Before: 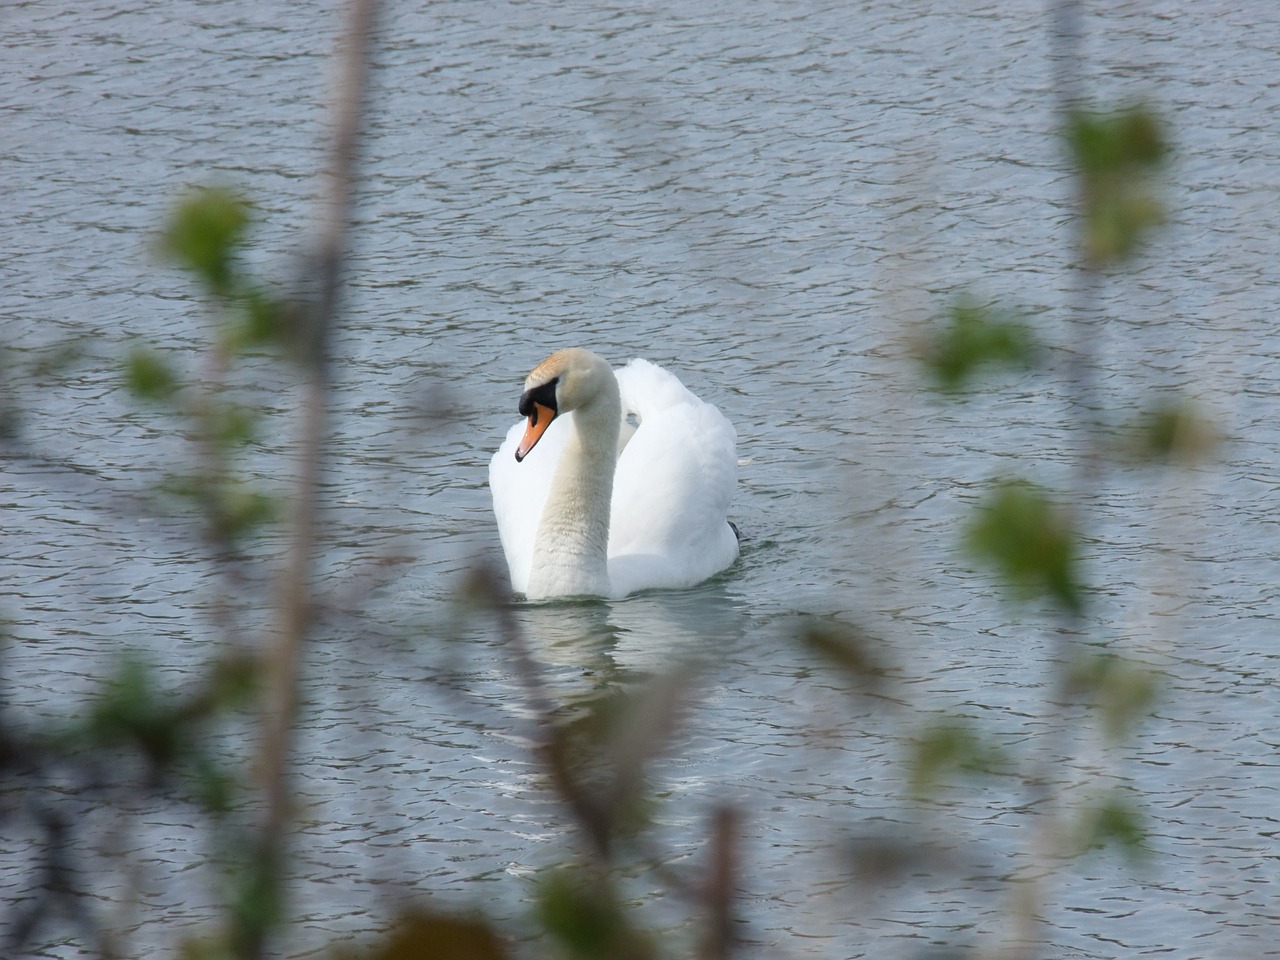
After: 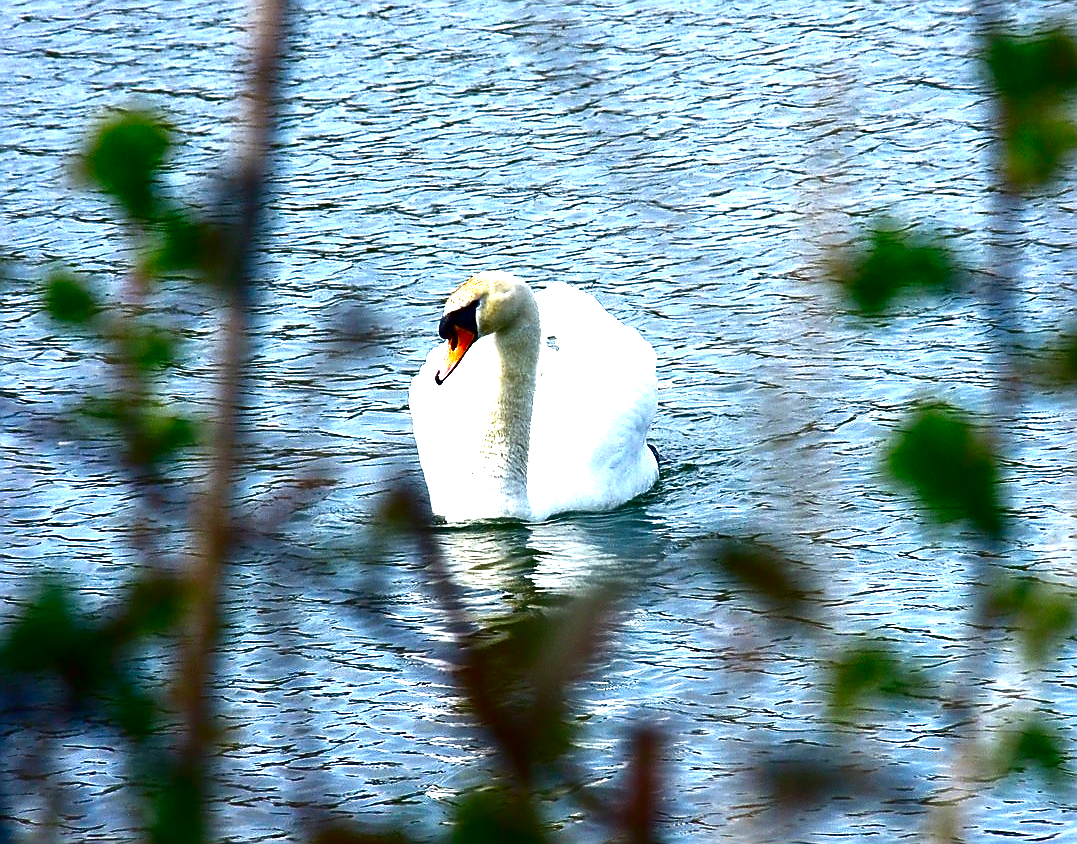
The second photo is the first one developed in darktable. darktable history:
exposure: black level correction 0, exposure 1.368 EV, compensate exposure bias true, compensate highlight preservation false
crop: left 6.258%, top 8.034%, right 9.526%, bottom 4.018%
contrast brightness saturation: brightness -0.991, saturation 0.994
sharpen: radius 1.412, amount 1.248, threshold 0.848
color zones: curves: ch0 [(0, 0.299) (0.25, 0.383) (0.456, 0.352) (0.736, 0.571)]; ch1 [(0, 0.63) (0.151, 0.568) (0.254, 0.416) (0.47, 0.558) (0.732, 0.37) (0.909, 0.492)]; ch2 [(0.004, 0.604) (0.158, 0.443) (0.257, 0.403) (0.761, 0.468)], mix -128.86%
